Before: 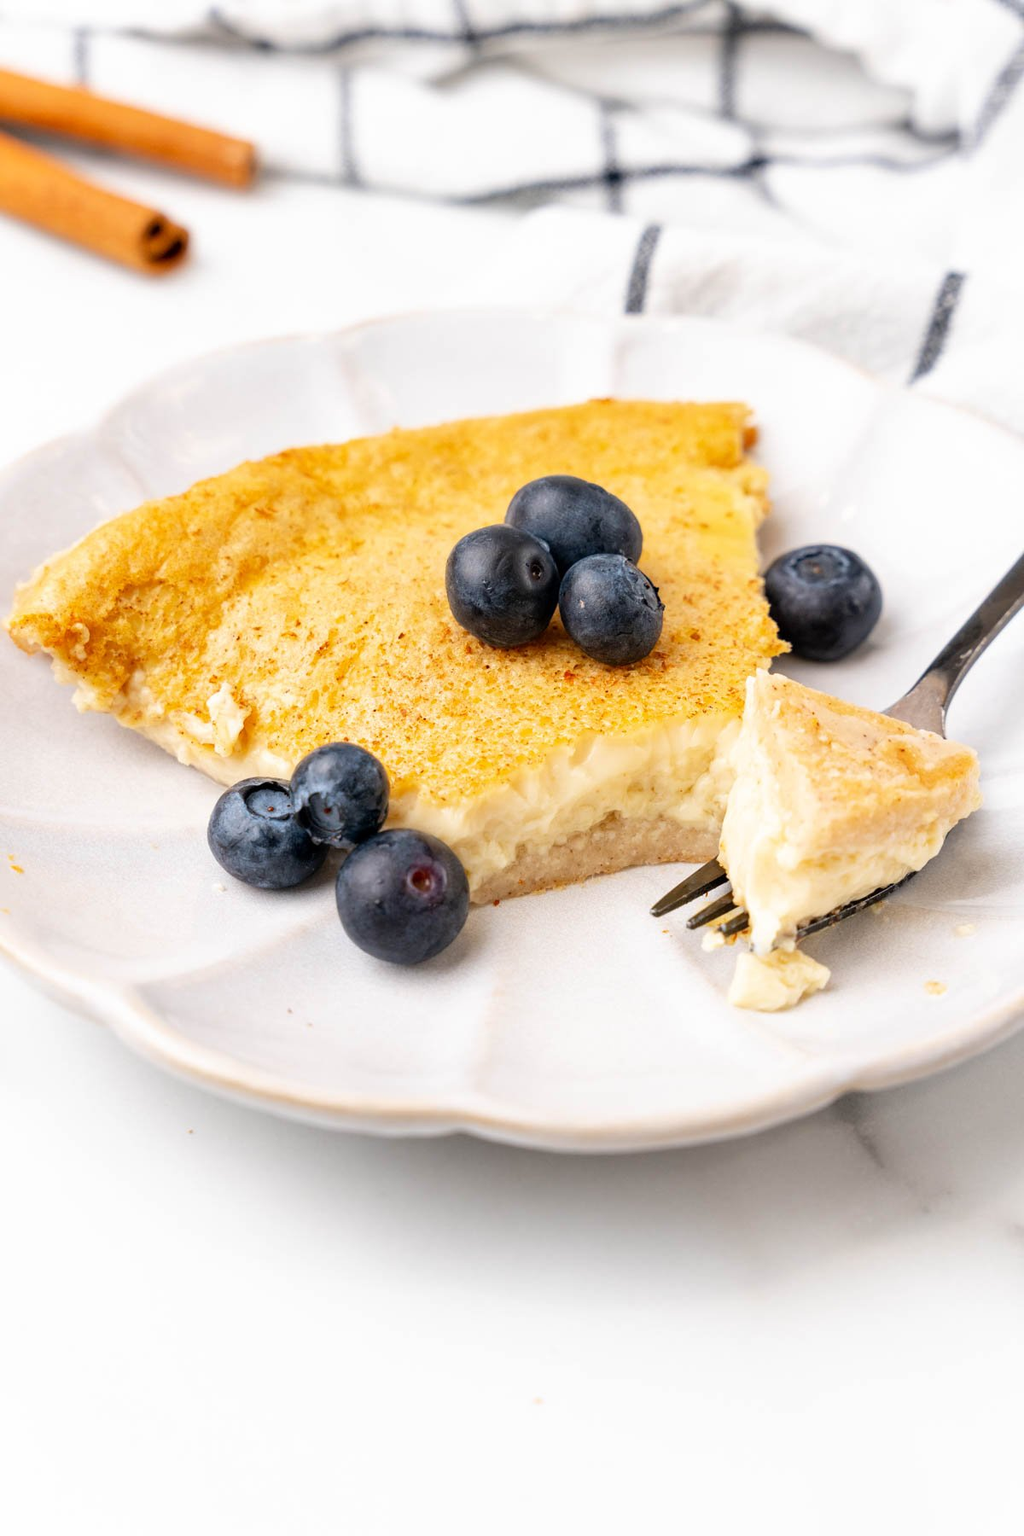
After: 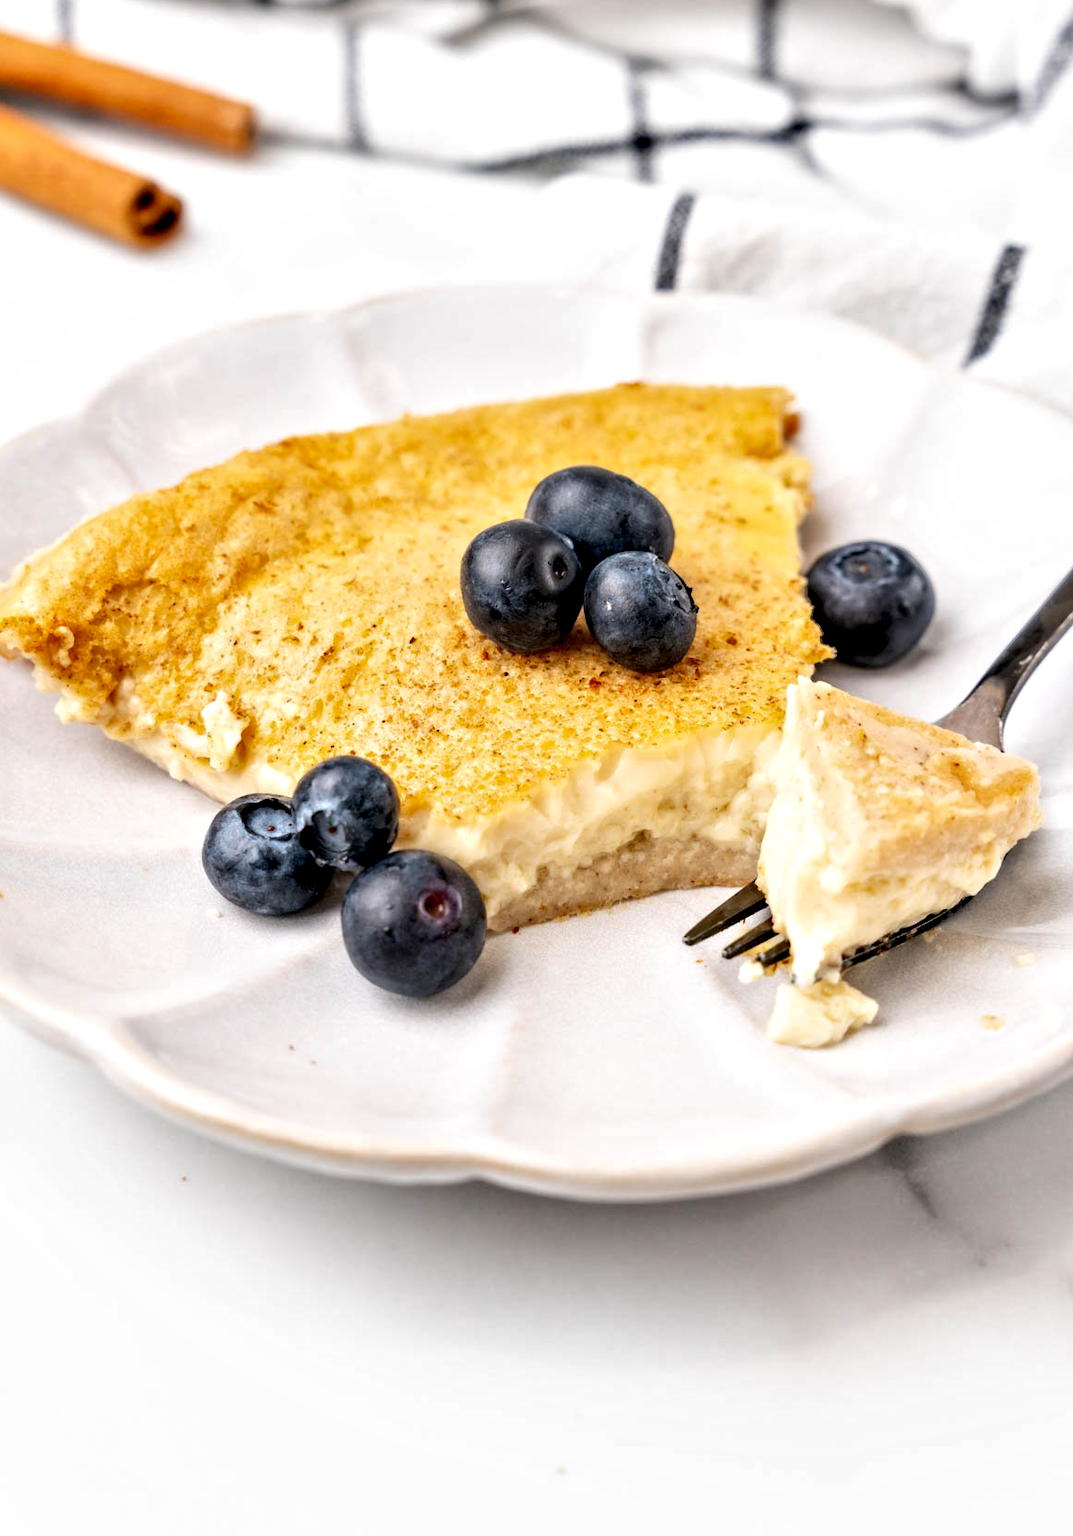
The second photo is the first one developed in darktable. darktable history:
crop: left 2.166%, top 3.014%, right 1.202%, bottom 4.863%
contrast equalizer: octaves 7, y [[0.511, 0.558, 0.631, 0.632, 0.559, 0.512], [0.5 ×6], [0.5 ×6], [0 ×6], [0 ×6]]
